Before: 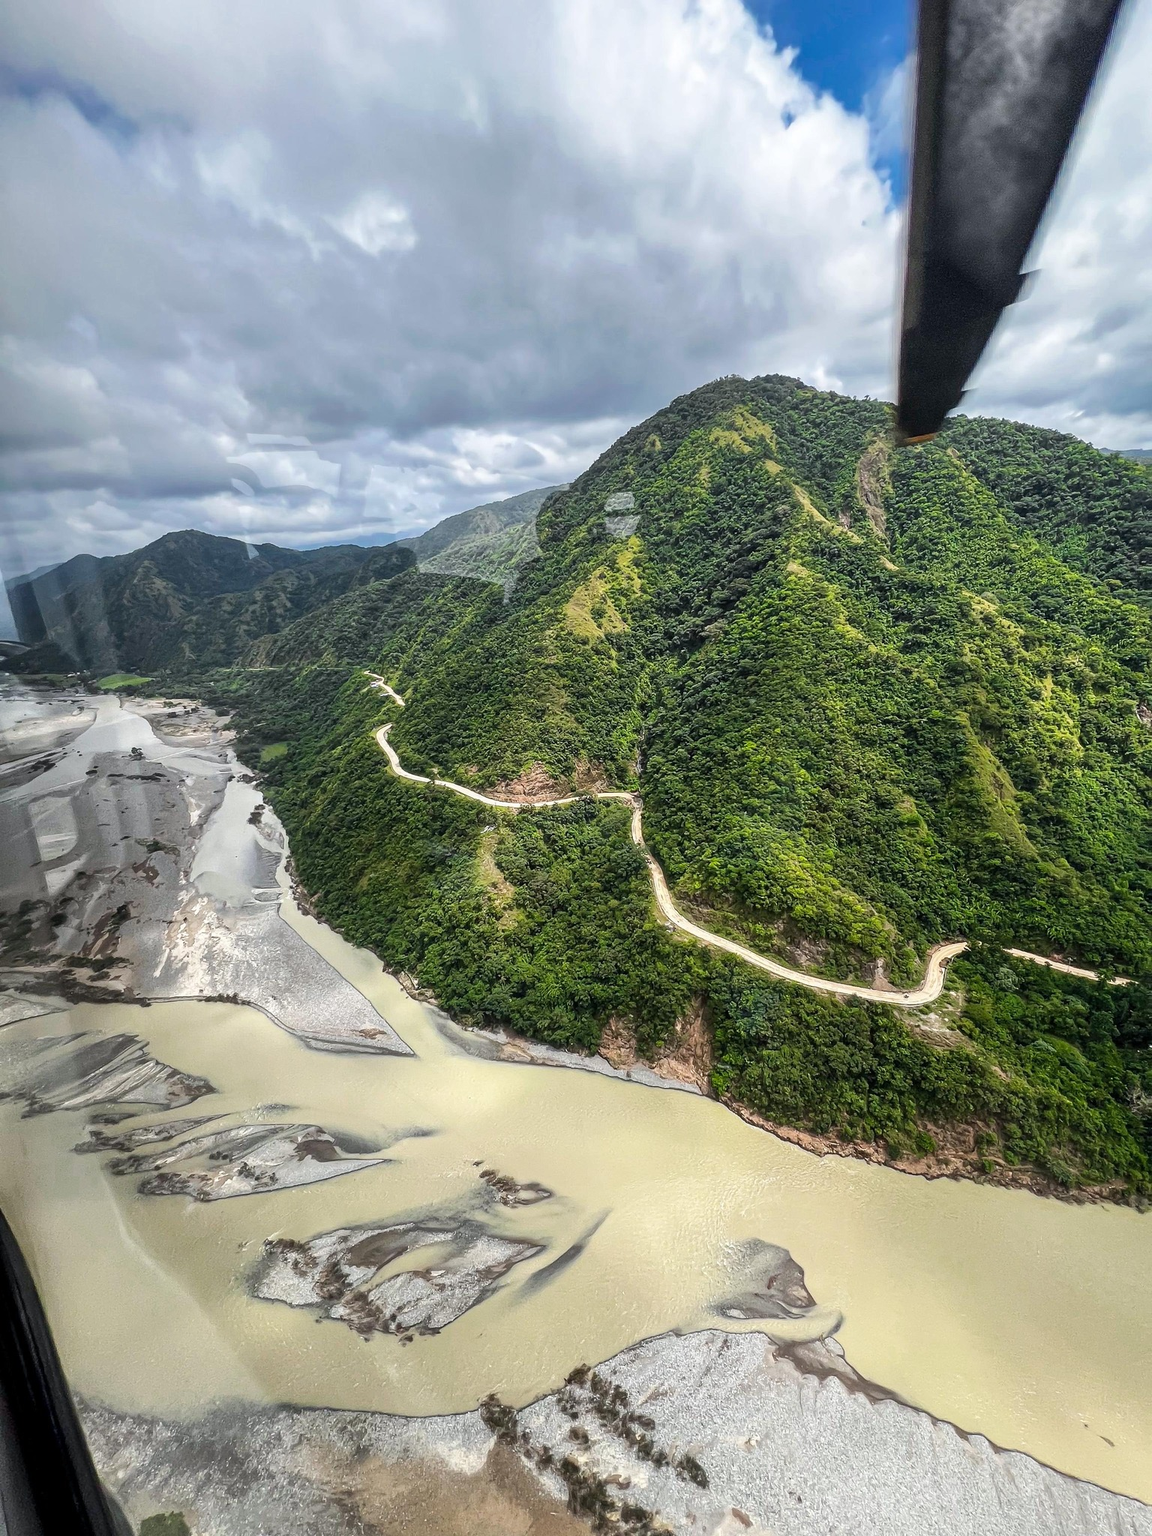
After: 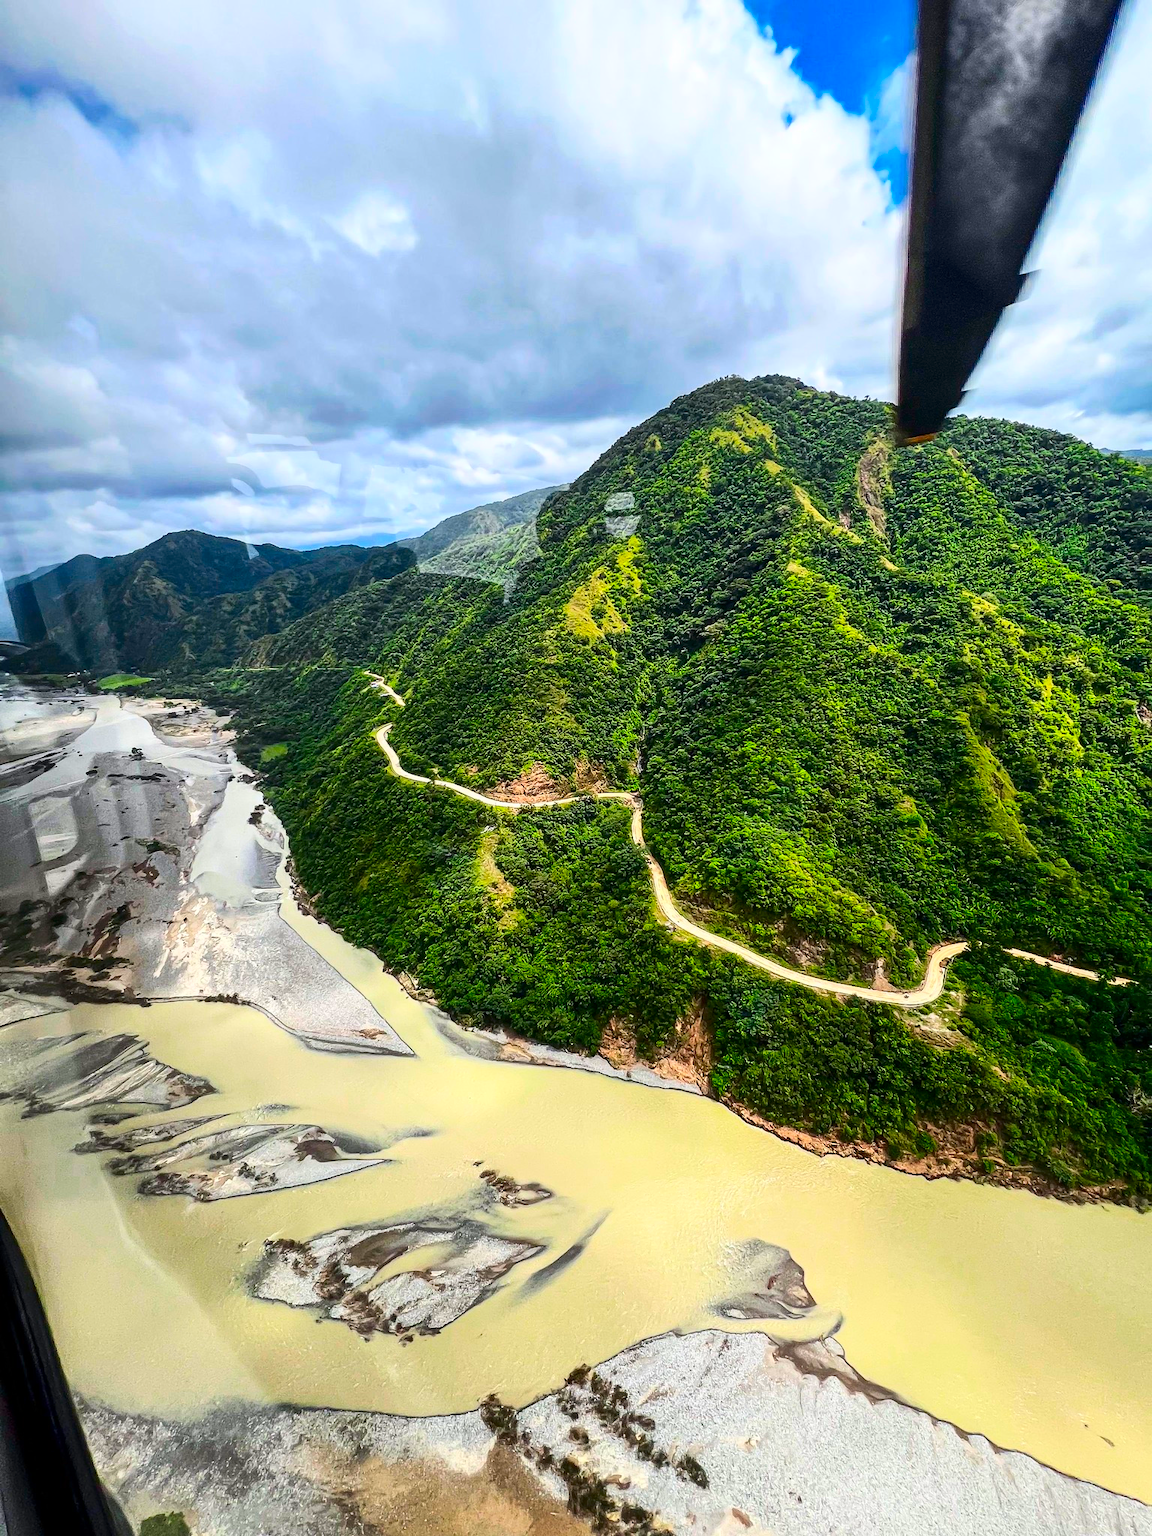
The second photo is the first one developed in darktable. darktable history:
contrast brightness saturation: contrast 0.26, brightness 0.013, saturation 0.853
